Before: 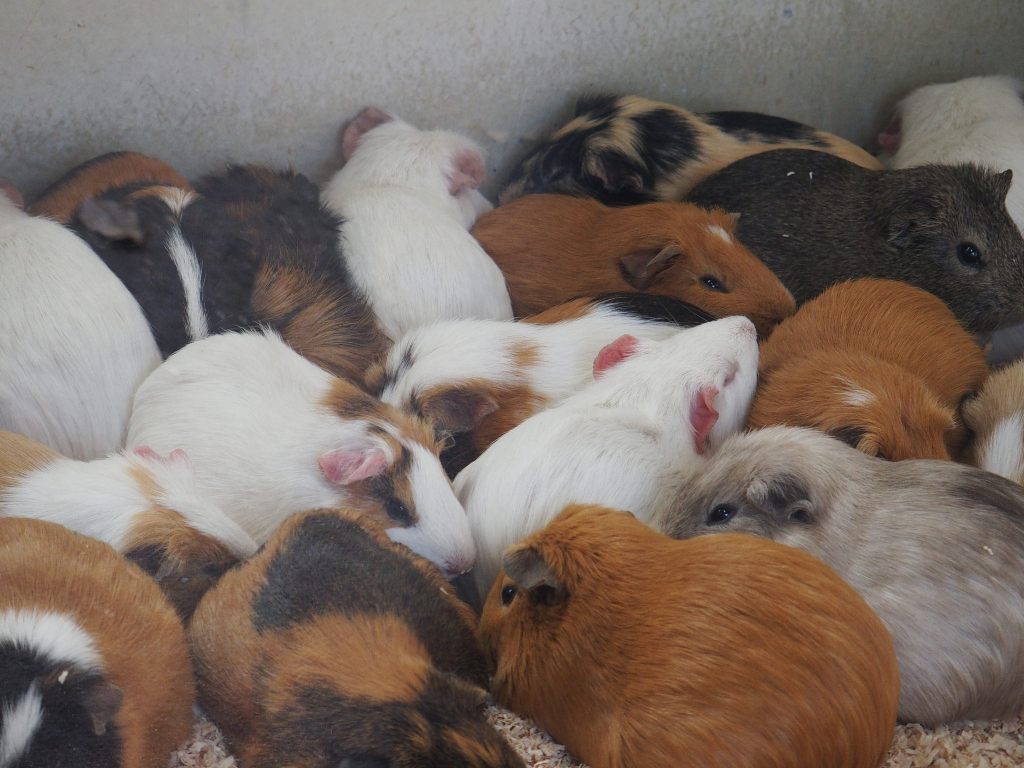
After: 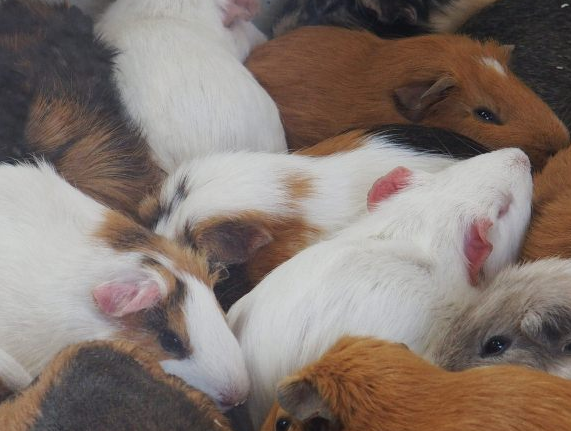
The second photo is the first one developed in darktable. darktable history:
crop and rotate: left 22.157%, top 21.908%, right 22.02%, bottom 21.93%
